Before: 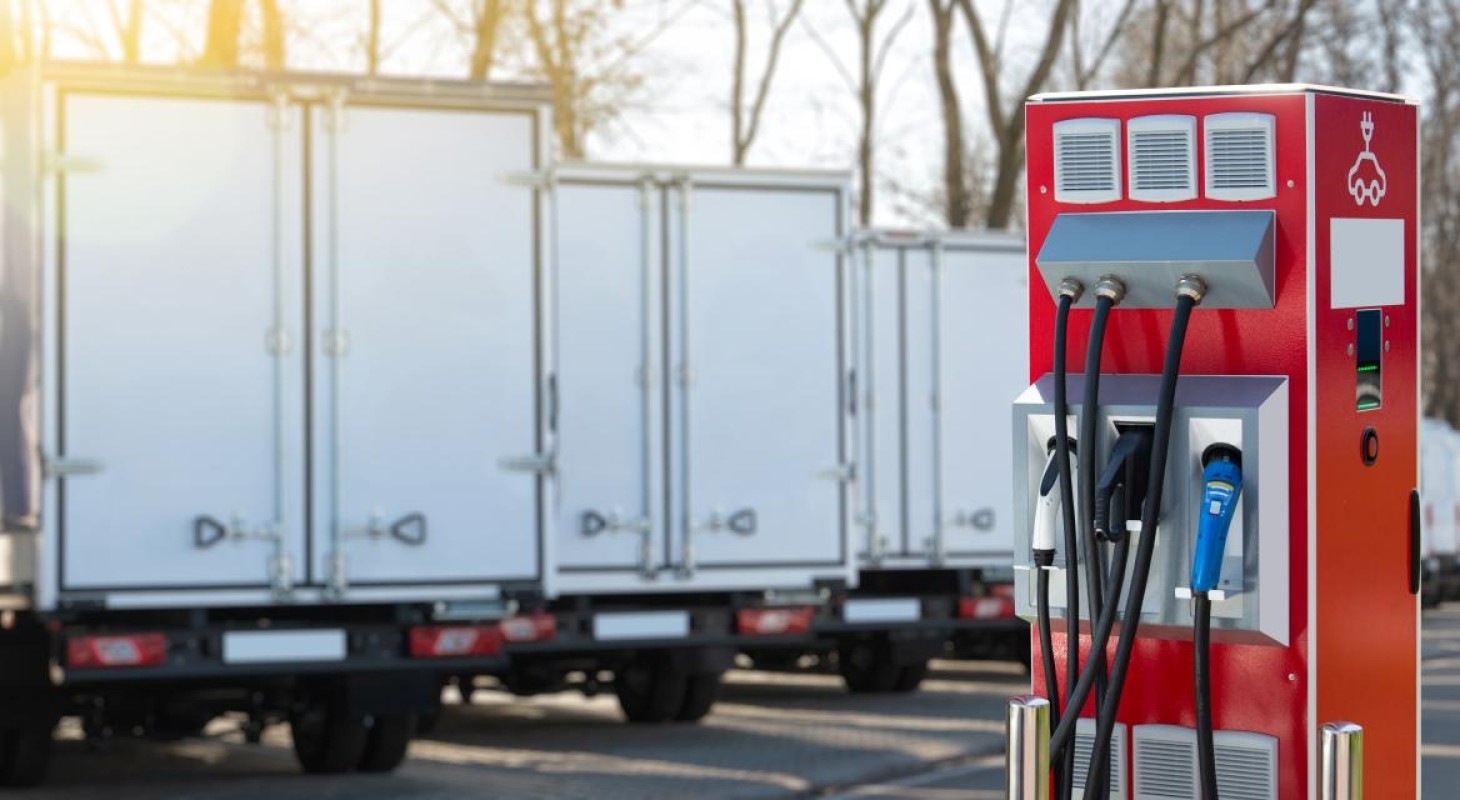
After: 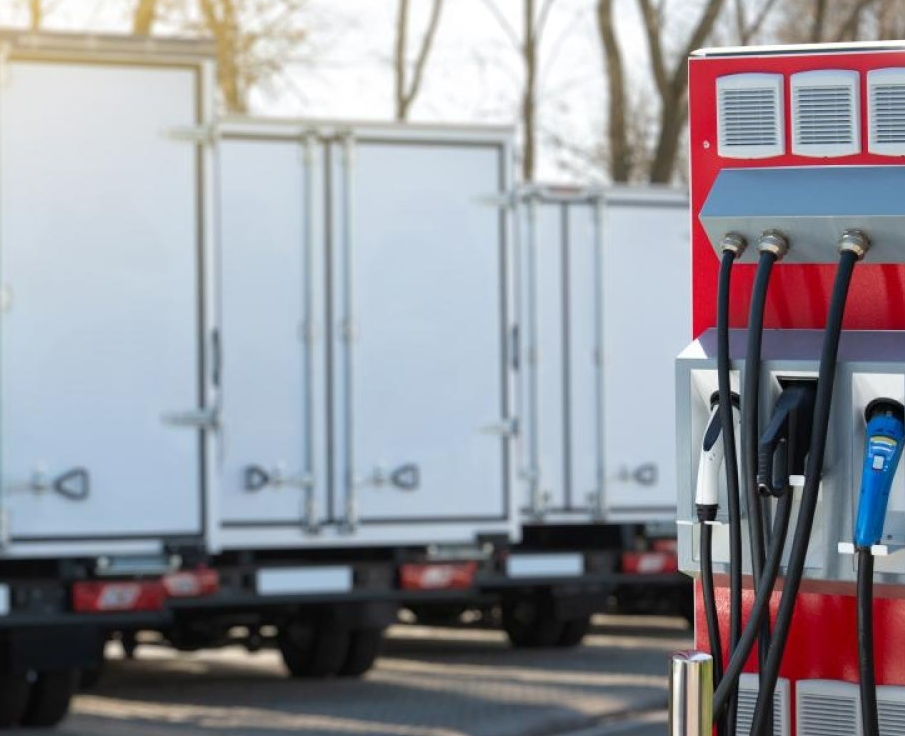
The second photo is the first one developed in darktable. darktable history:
crop and rotate: left 23.121%, top 5.643%, right 14.888%, bottom 2.334%
